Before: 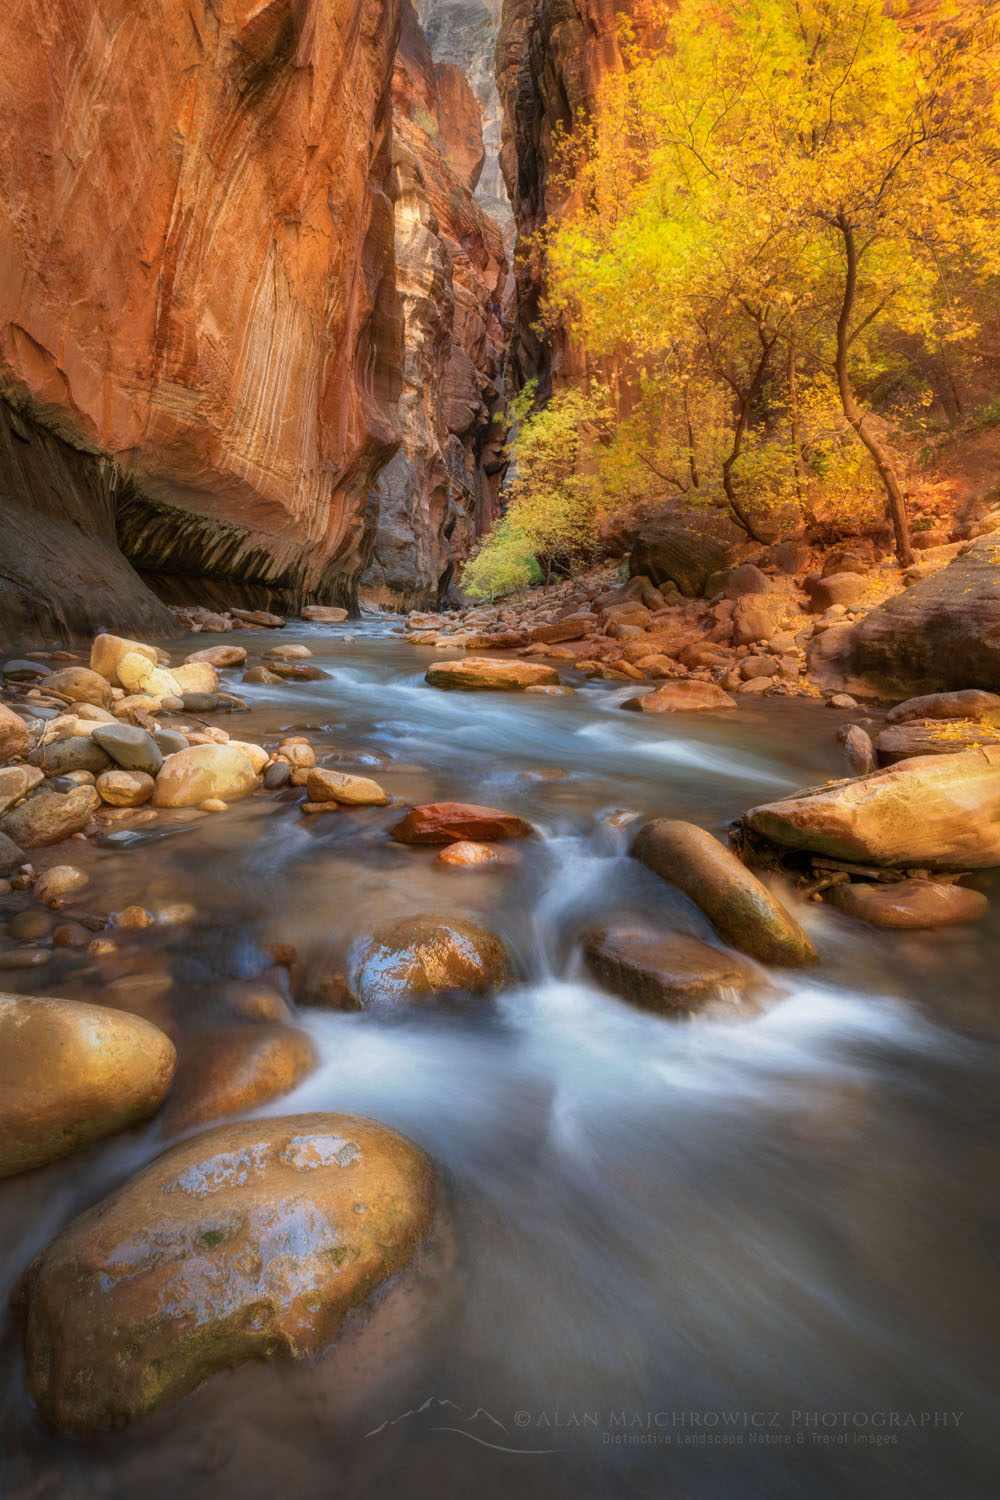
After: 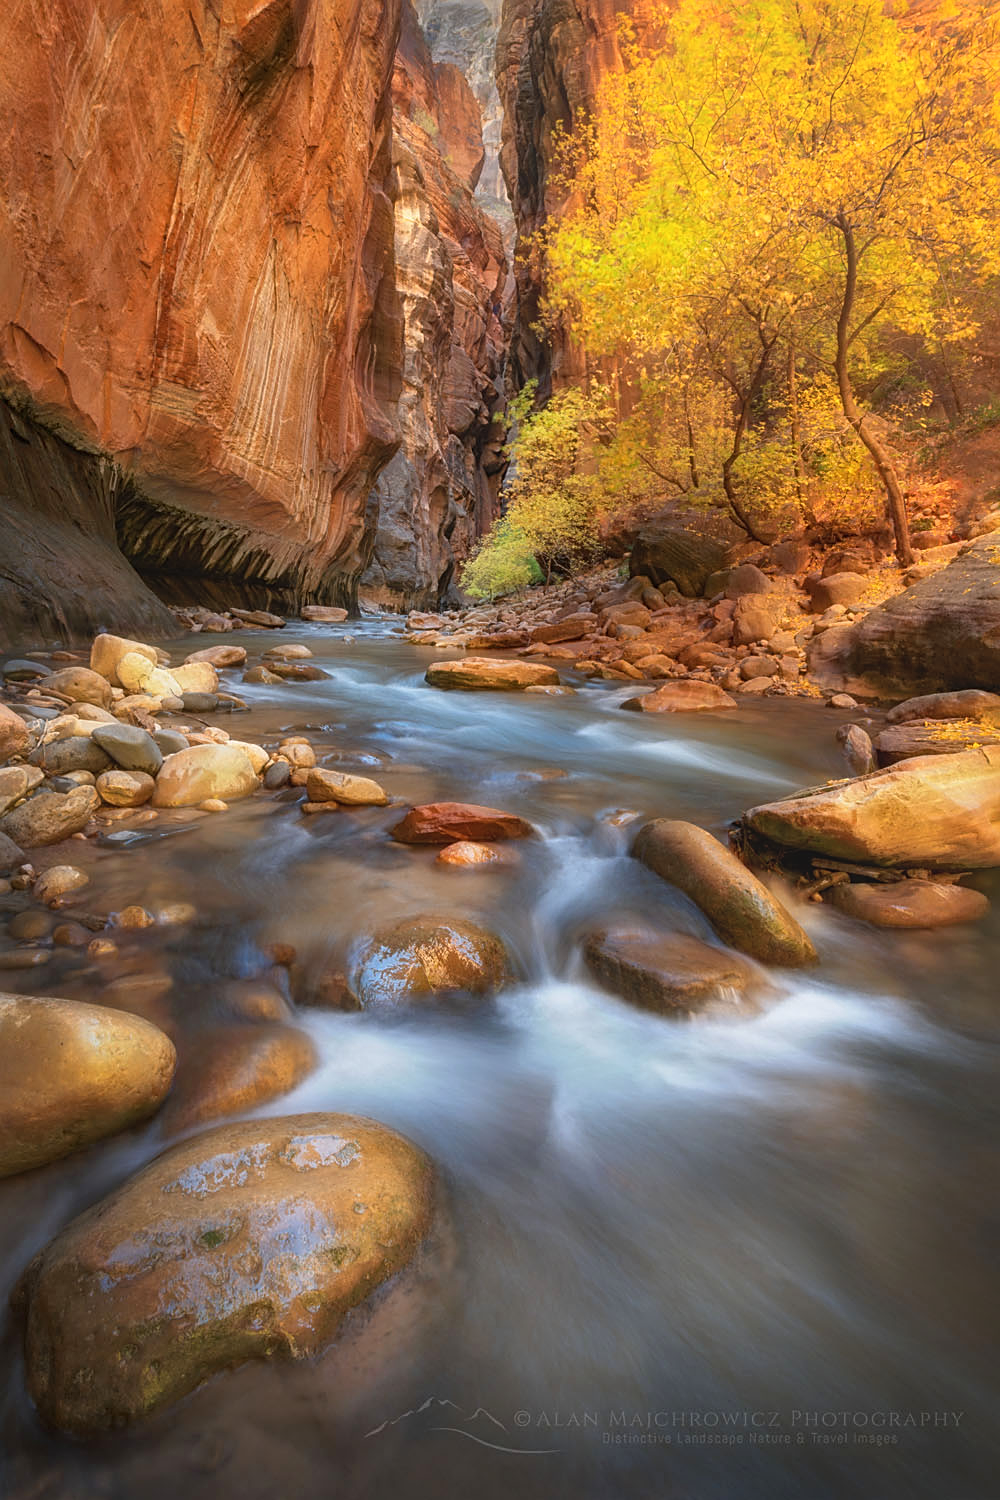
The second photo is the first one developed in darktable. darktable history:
bloom: size 38%, threshold 95%, strength 30%
sharpen: on, module defaults
